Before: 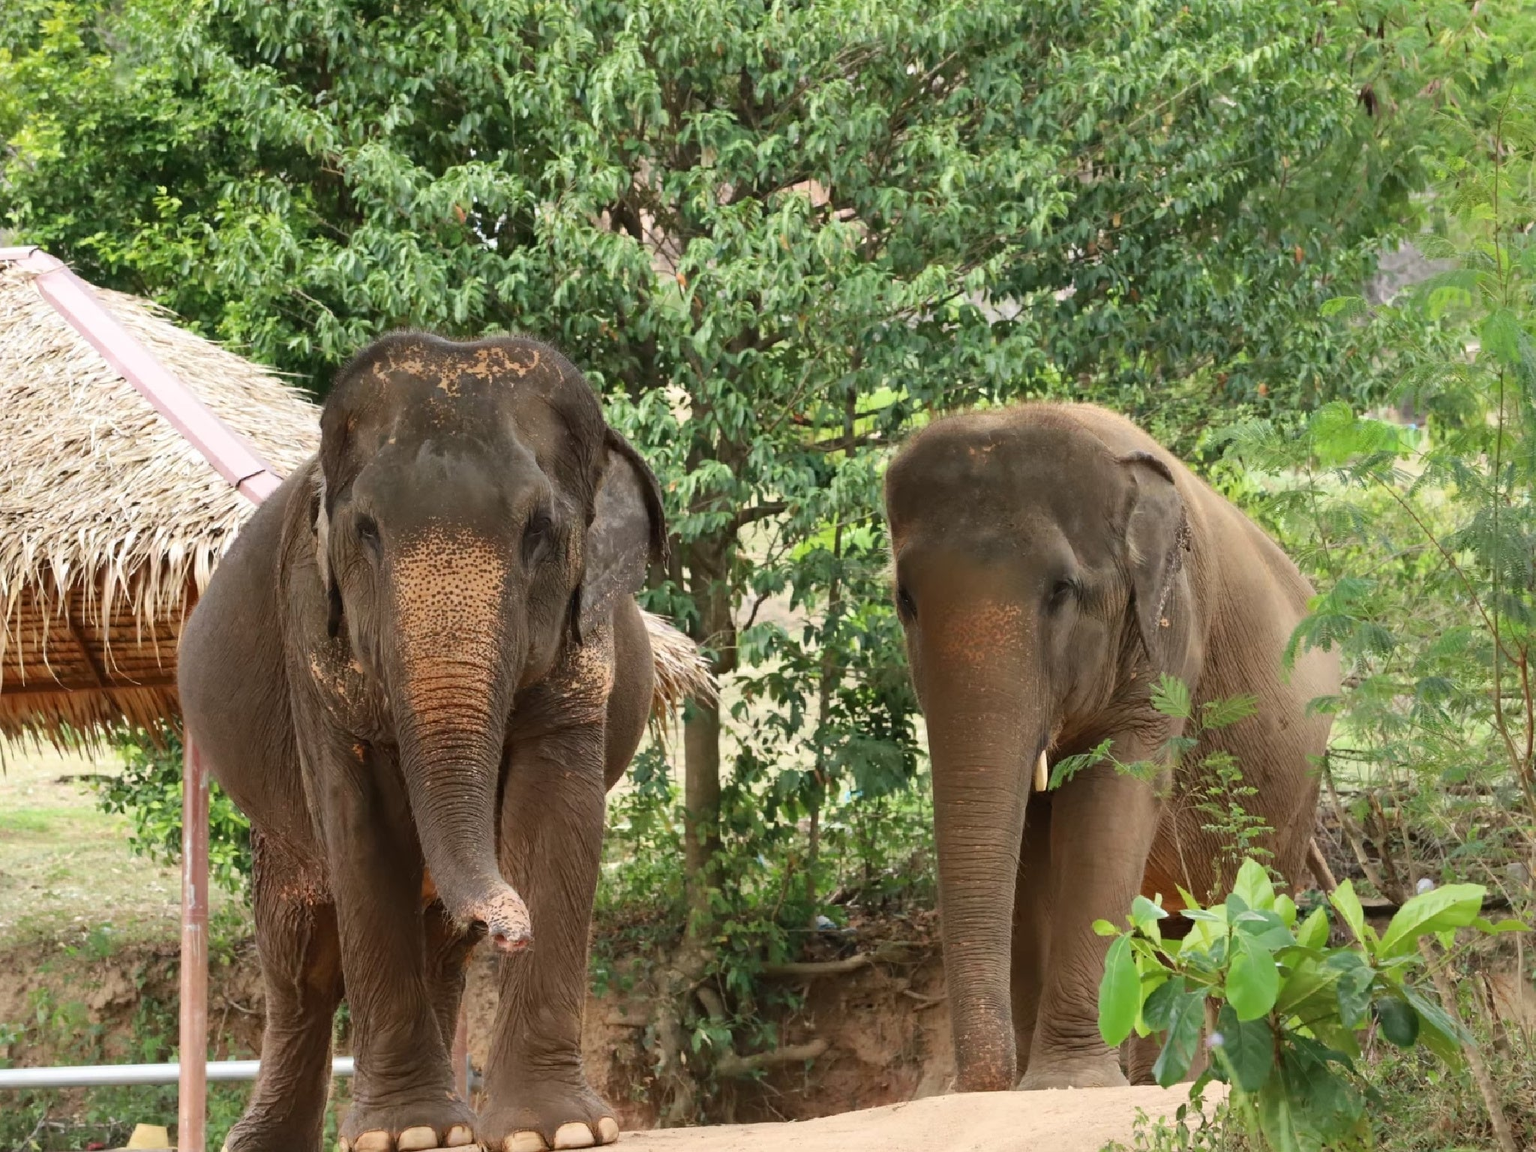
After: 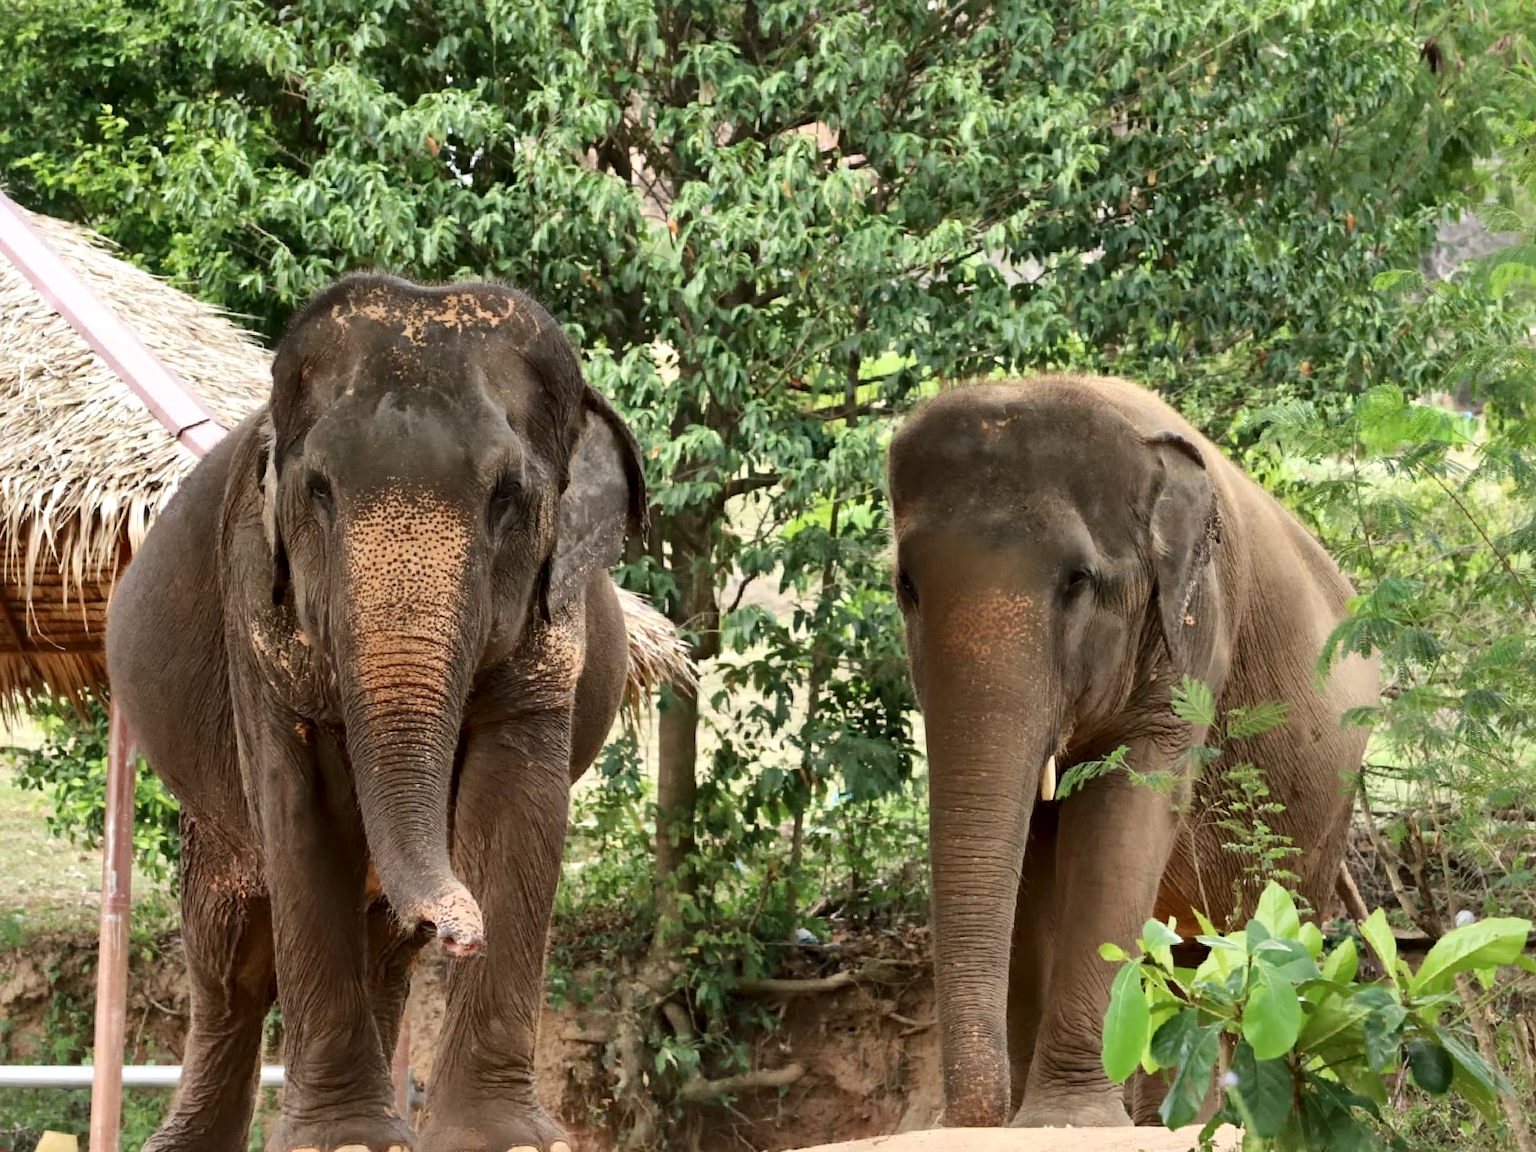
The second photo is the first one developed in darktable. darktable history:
crop and rotate: angle -1.96°, left 3.097%, top 4.154%, right 1.586%, bottom 0.529%
local contrast: mode bilateral grid, contrast 25, coarseness 60, detail 151%, midtone range 0.2
